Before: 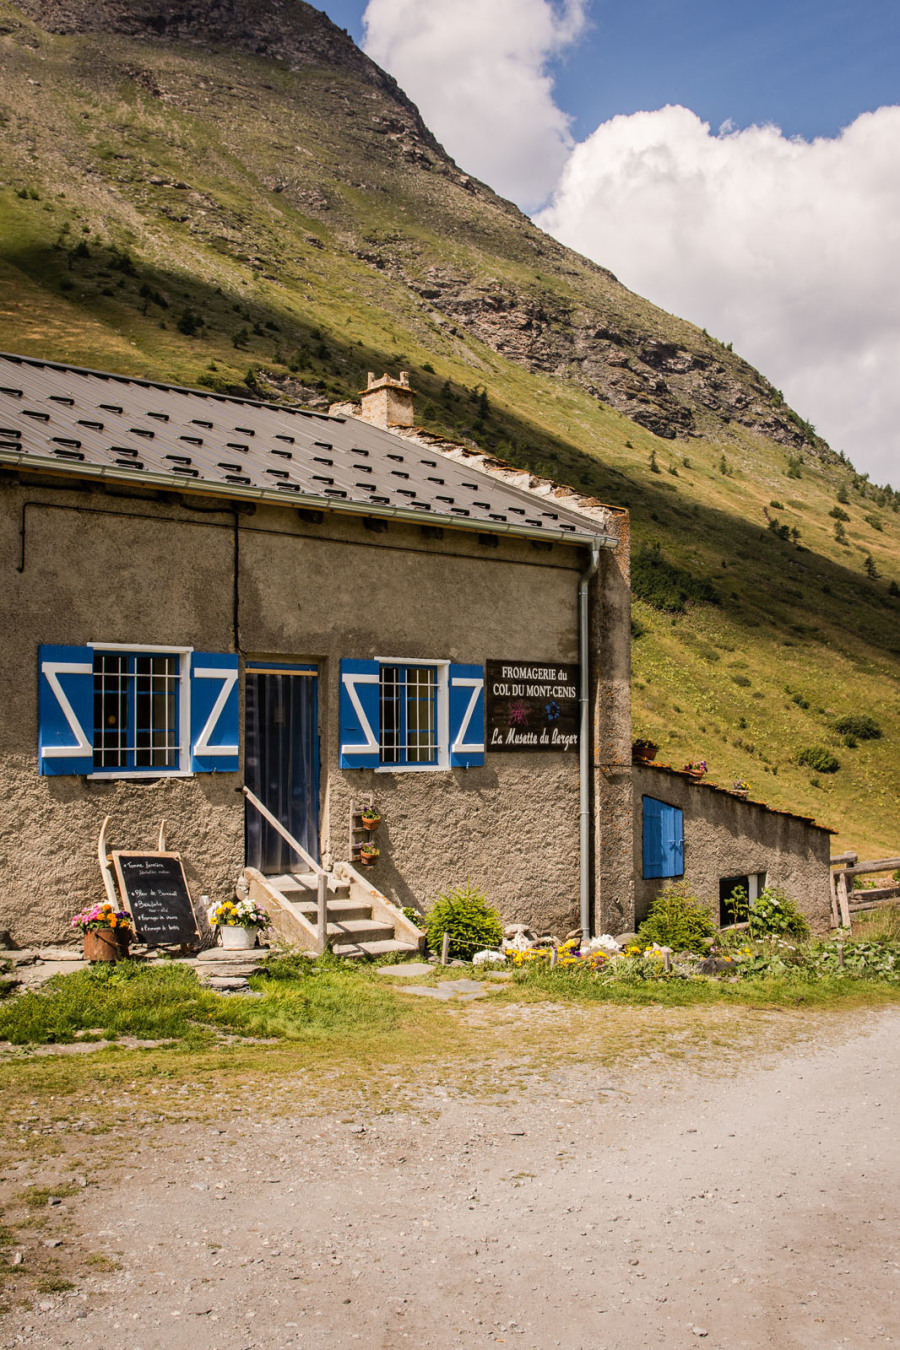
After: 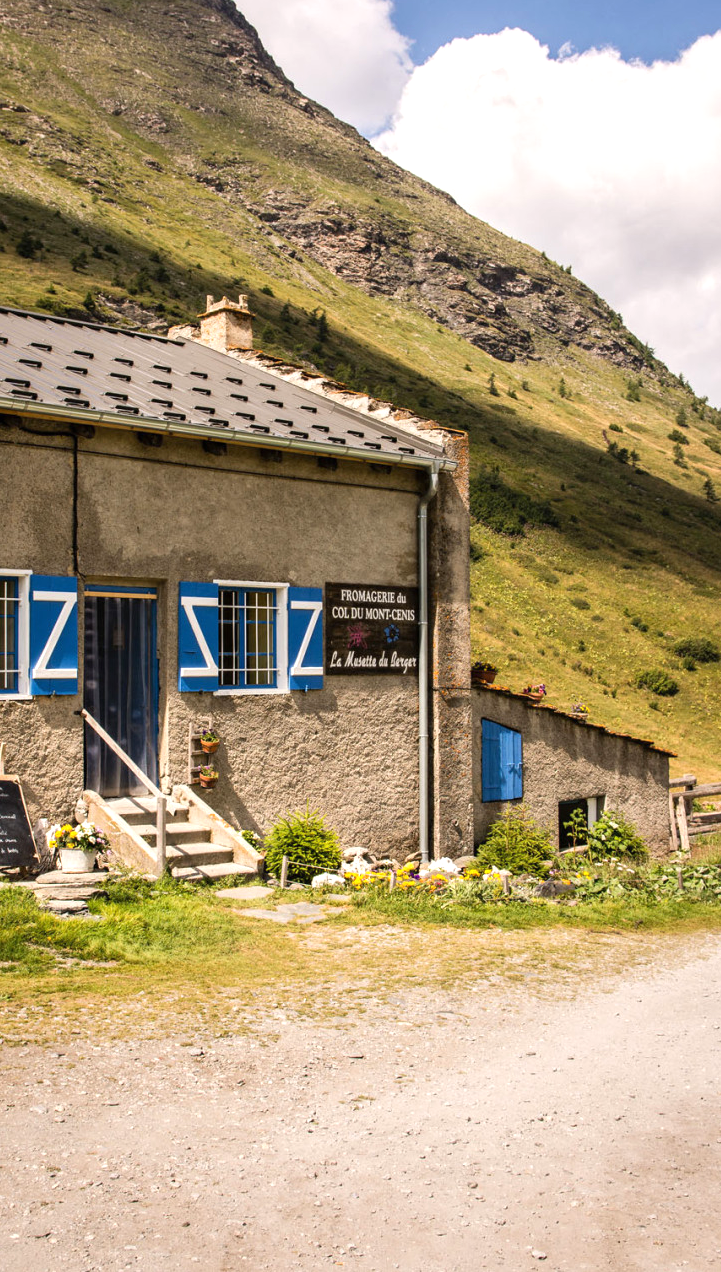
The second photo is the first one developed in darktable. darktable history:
exposure: black level correction 0, exposure 0.499 EV, compensate highlight preservation false
crop and rotate: left 17.976%, top 5.775%, right 1.808%
